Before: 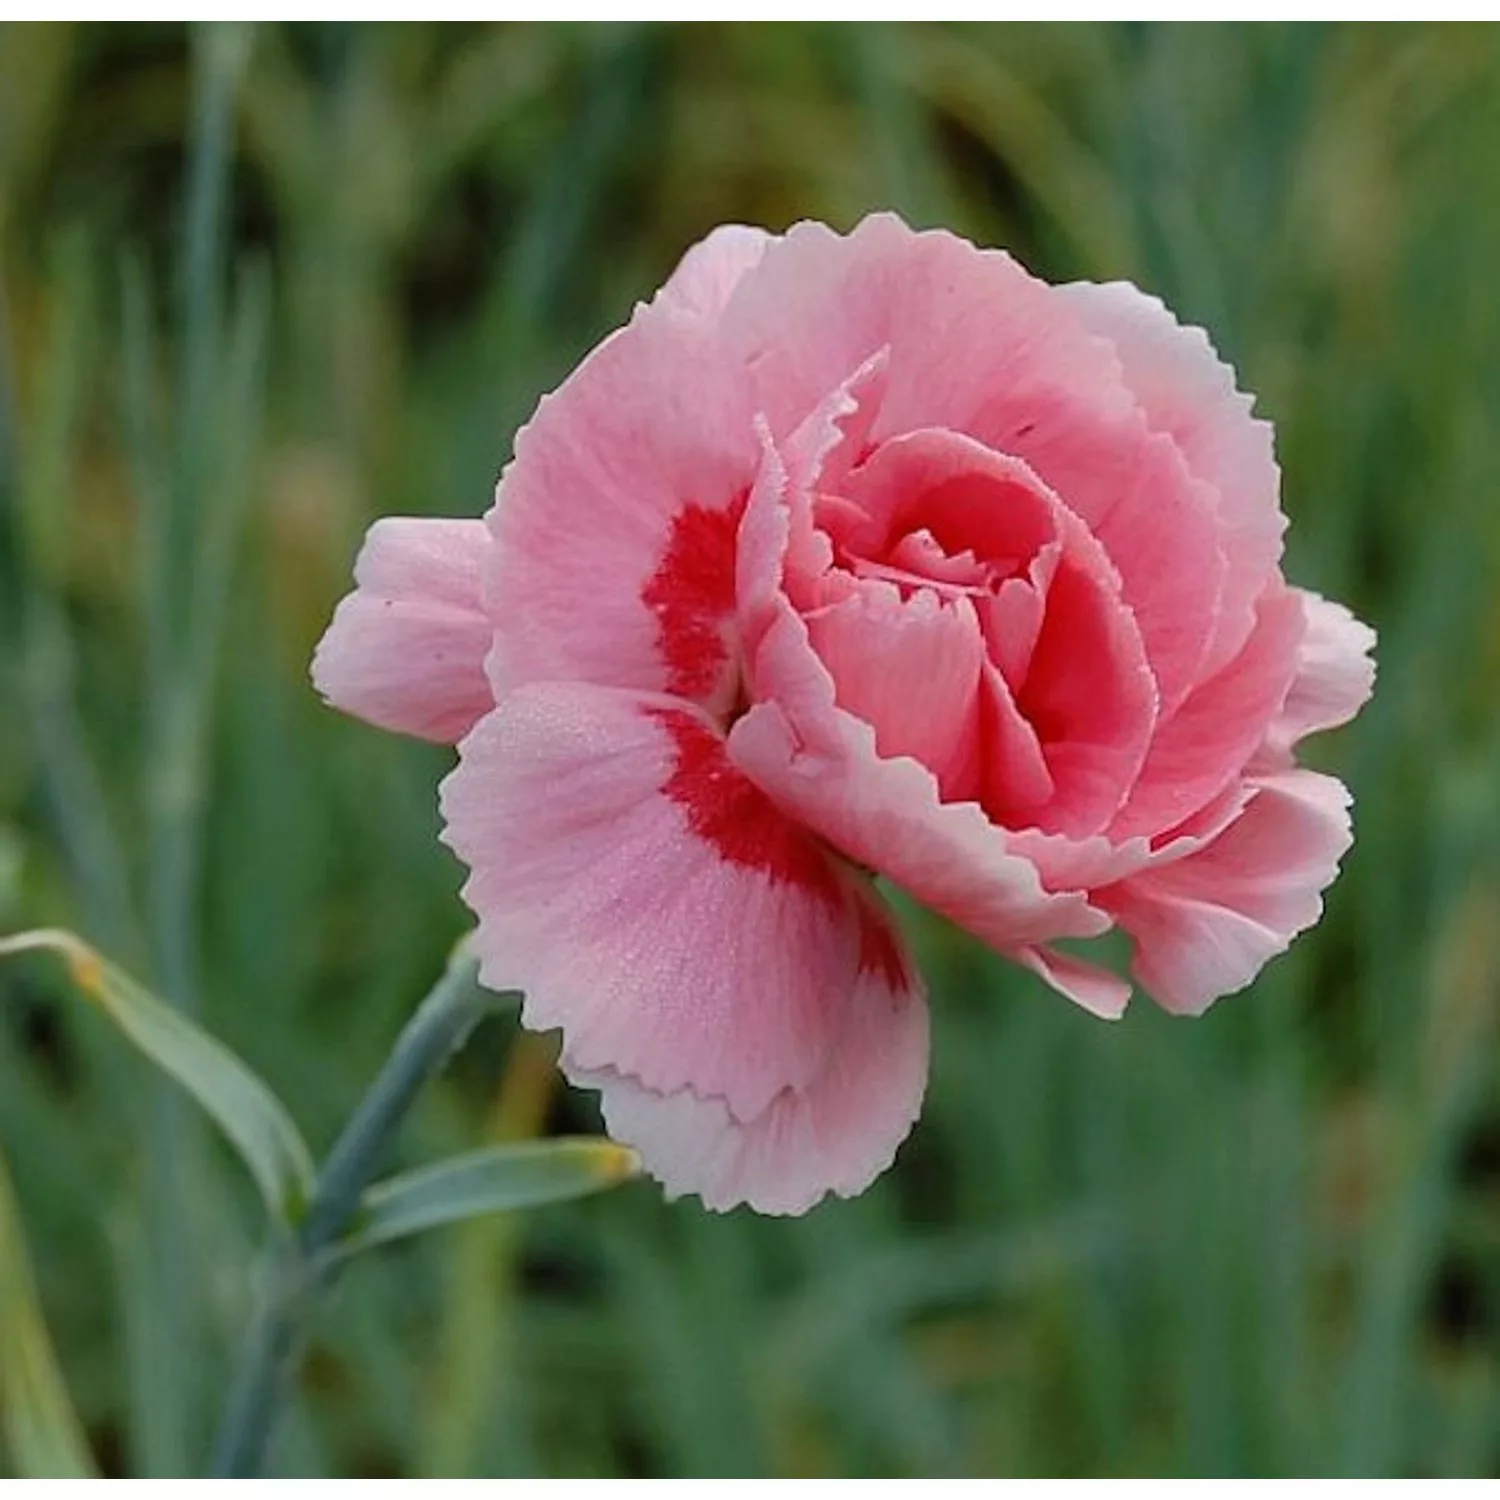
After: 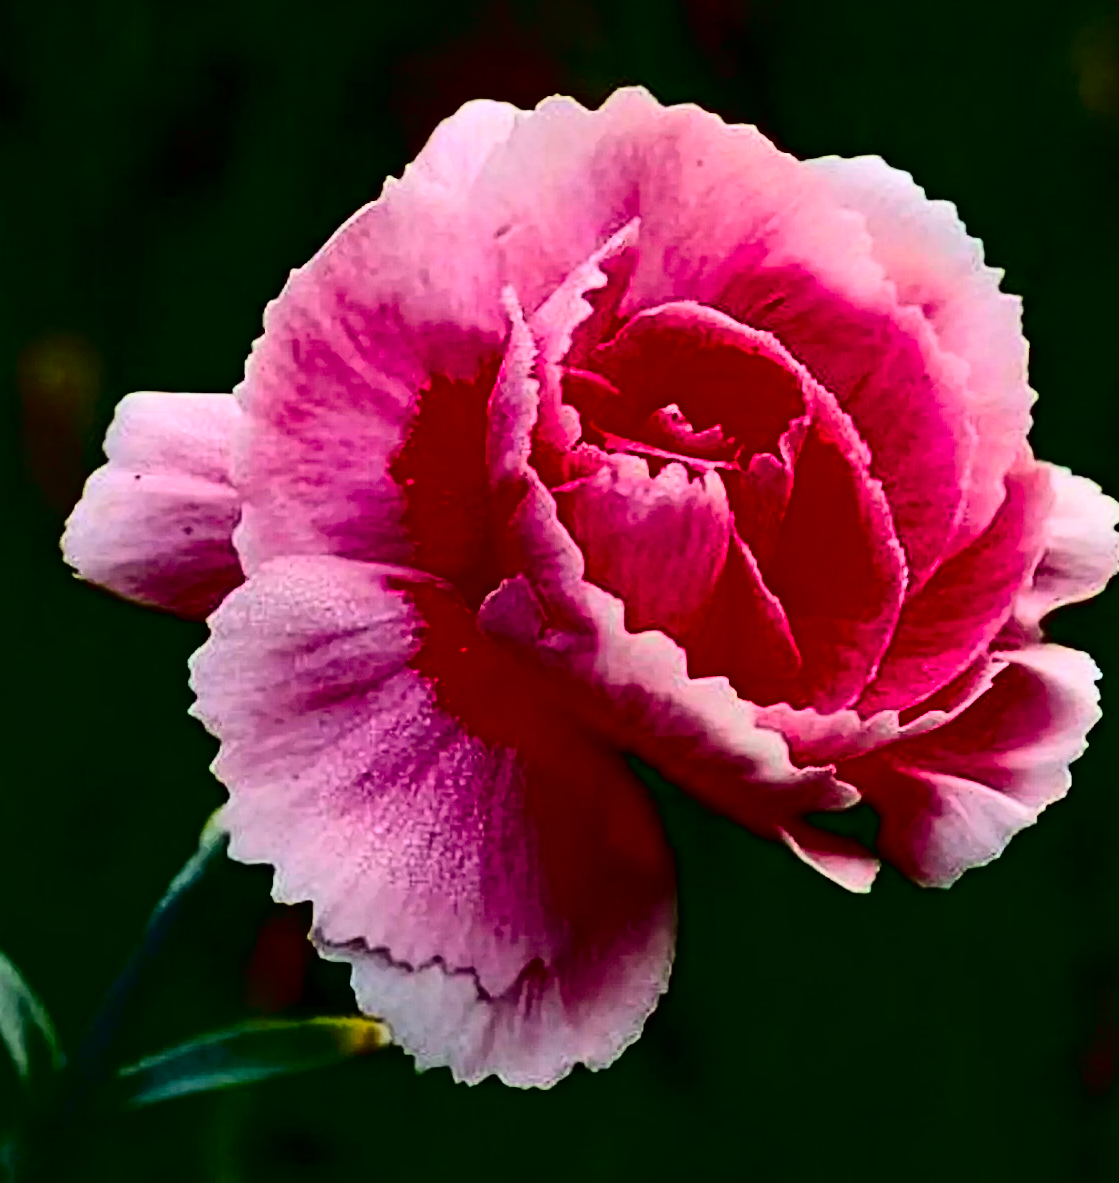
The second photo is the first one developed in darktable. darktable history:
contrast brightness saturation: contrast 0.771, brightness -0.998, saturation 0.997
crop: left 16.781%, top 8.447%, right 8.579%, bottom 12.669%
